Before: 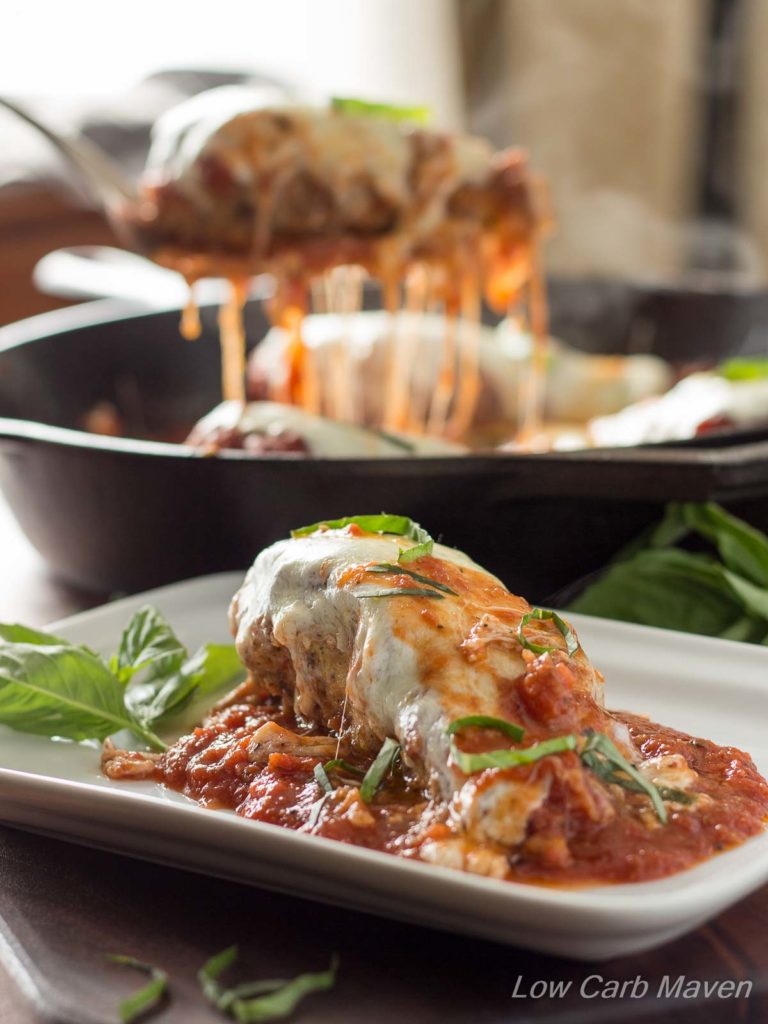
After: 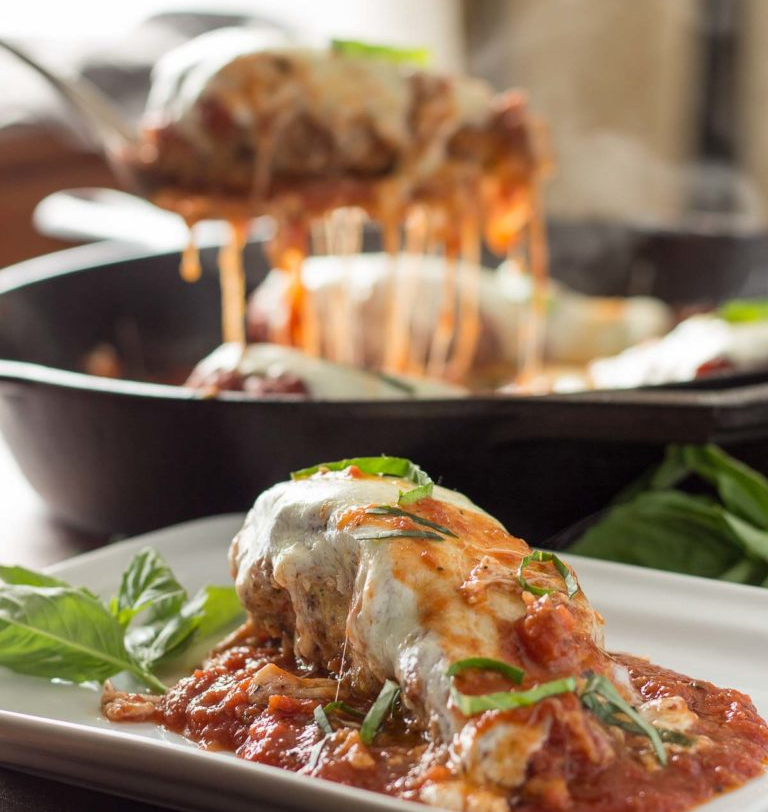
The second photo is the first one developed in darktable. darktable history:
color zones: curves: ch0 [(0, 0.5) (0.143, 0.5) (0.286, 0.5) (0.429, 0.5) (0.62, 0.489) (0.714, 0.445) (0.844, 0.496) (1, 0.5)]; ch1 [(0, 0.5) (0.143, 0.5) (0.286, 0.5) (0.429, 0.5) (0.571, 0.5) (0.714, 0.523) (0.857, 0.5) (1, 0.5)]
crop and rotate: top 5.669%, bottom 14.97%
